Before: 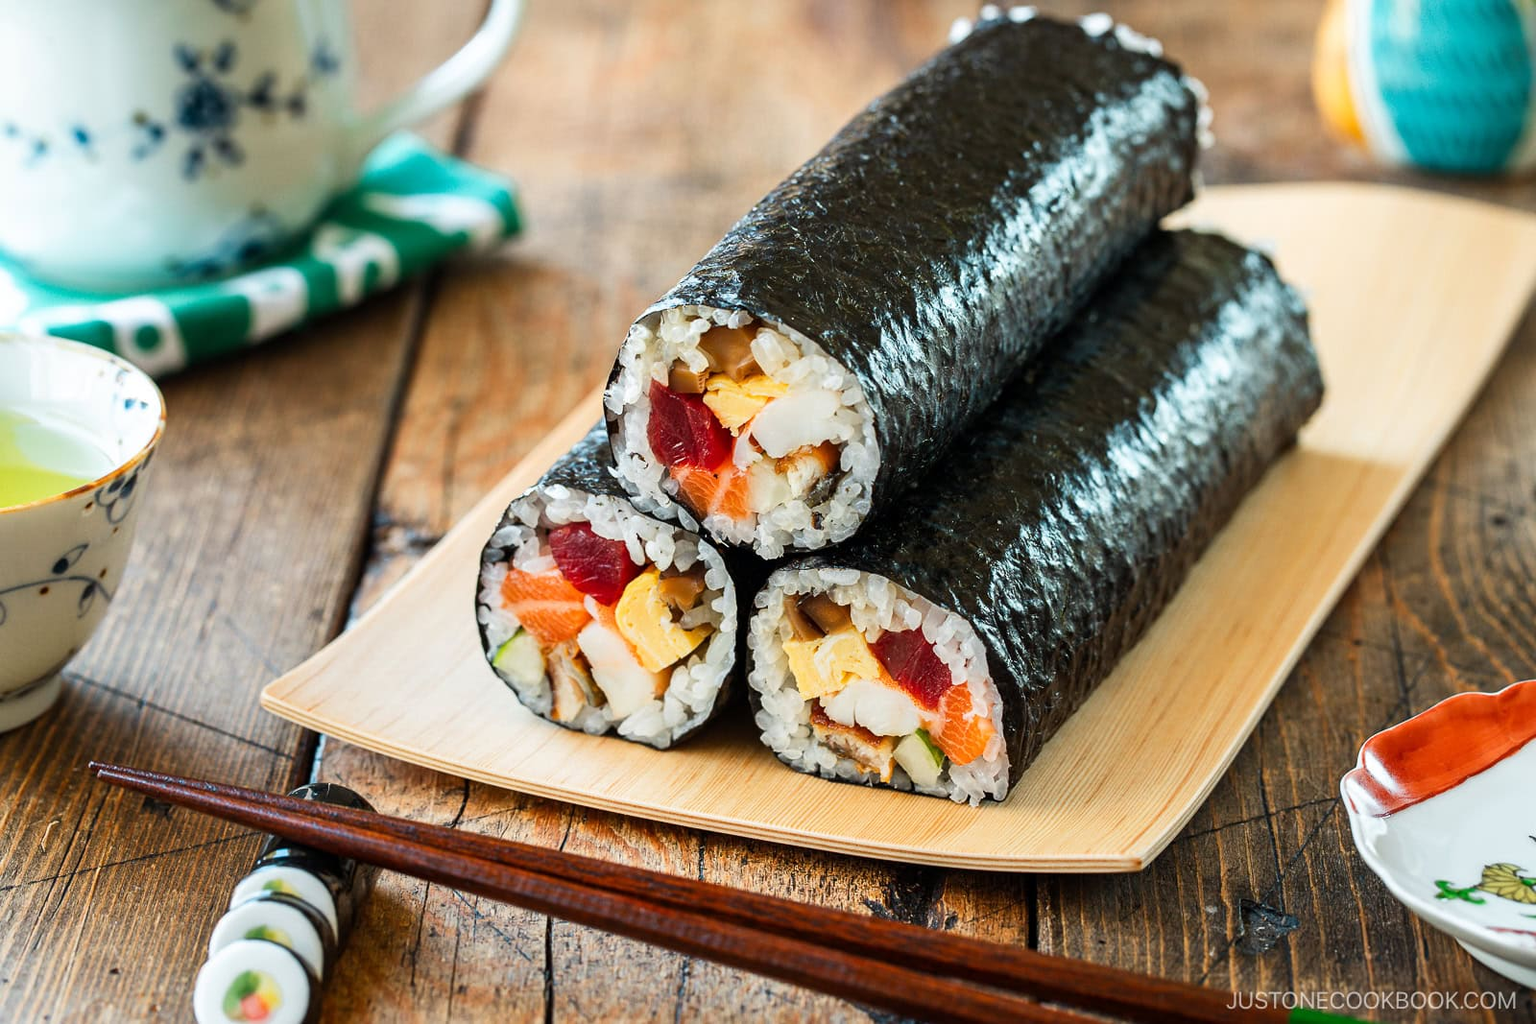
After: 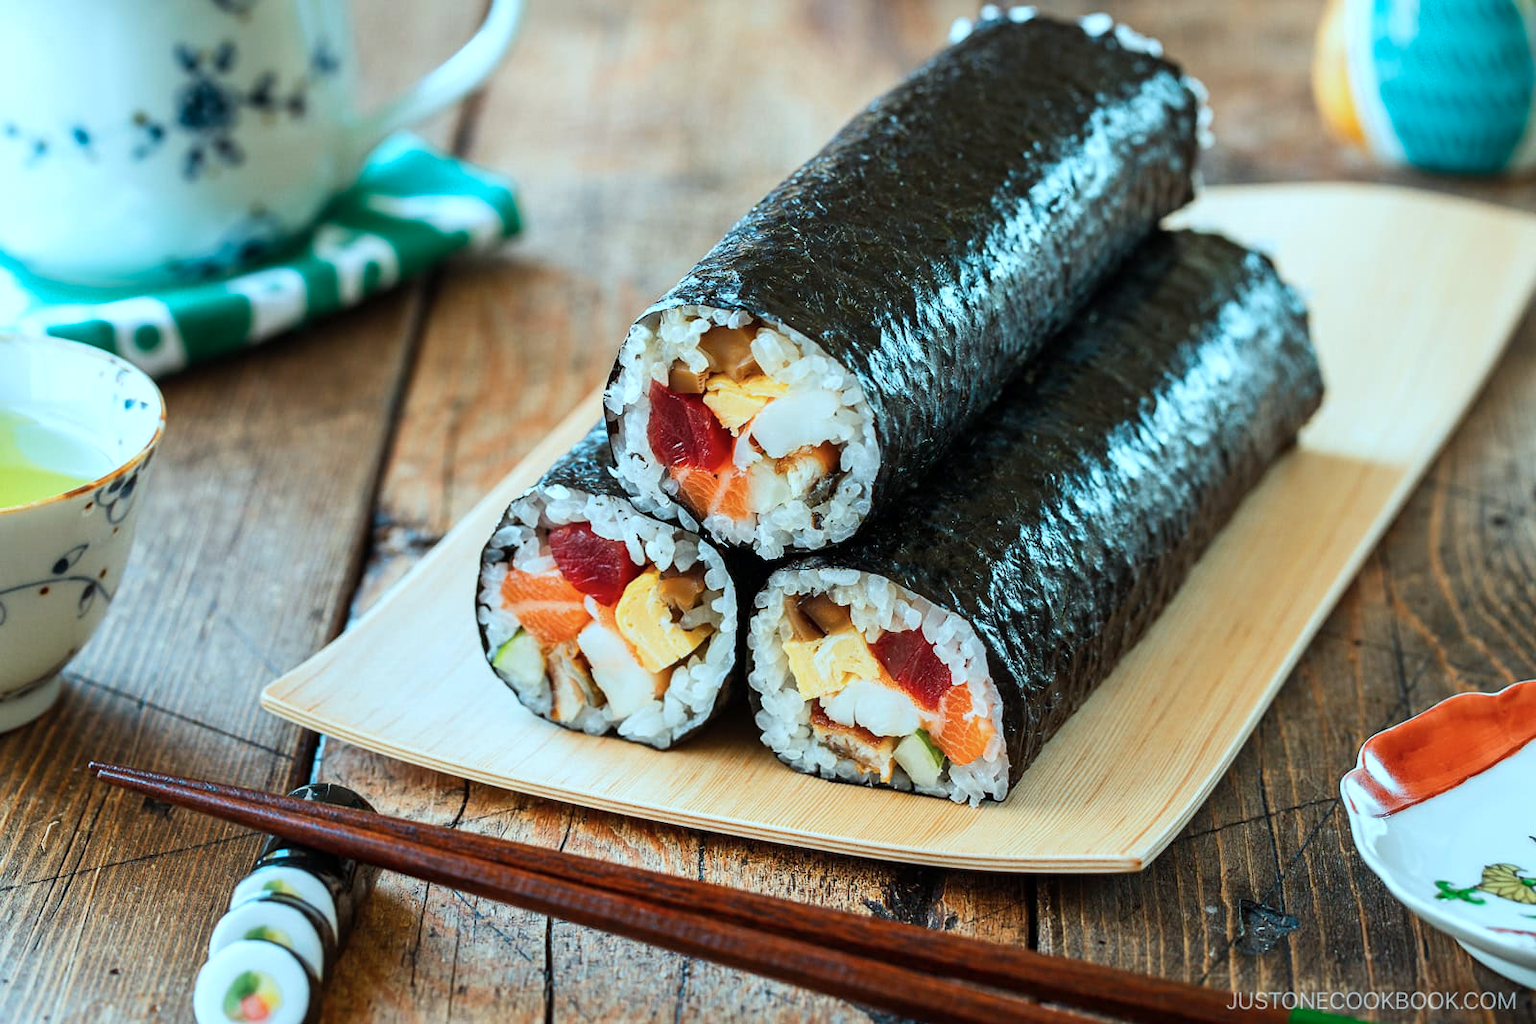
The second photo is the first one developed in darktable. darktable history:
white balance: red 1, blue 1
color correction: highlights a* -11.71, highlights b* -15.58
